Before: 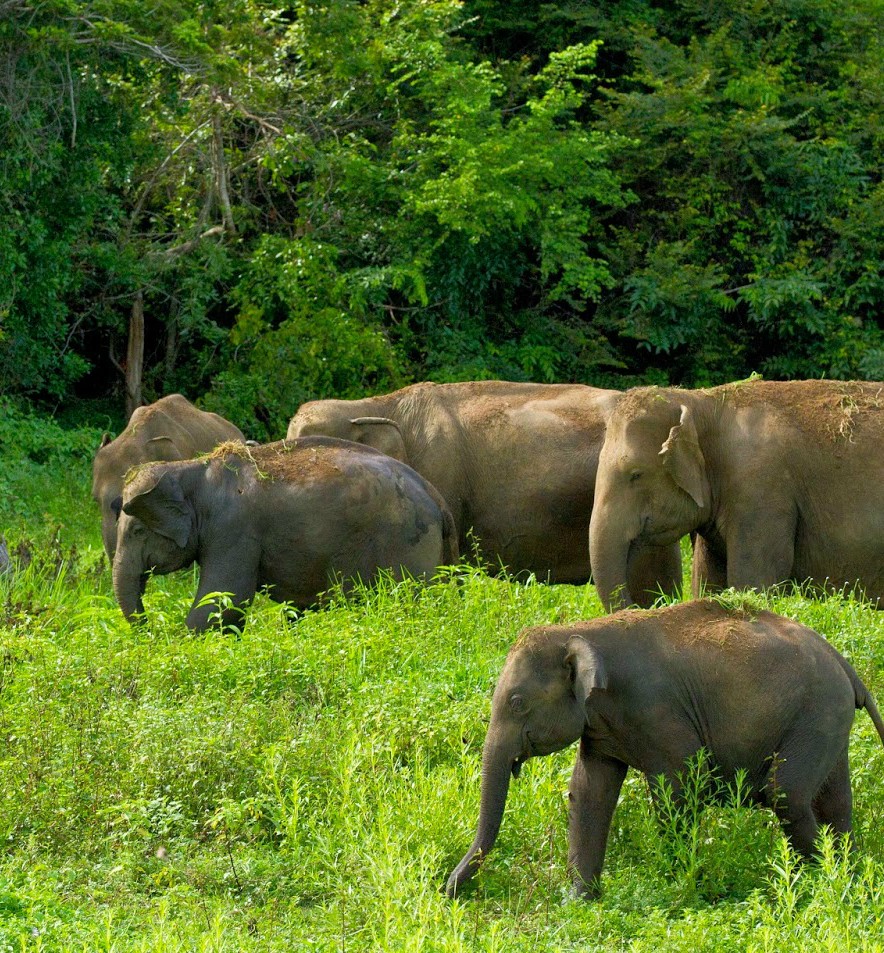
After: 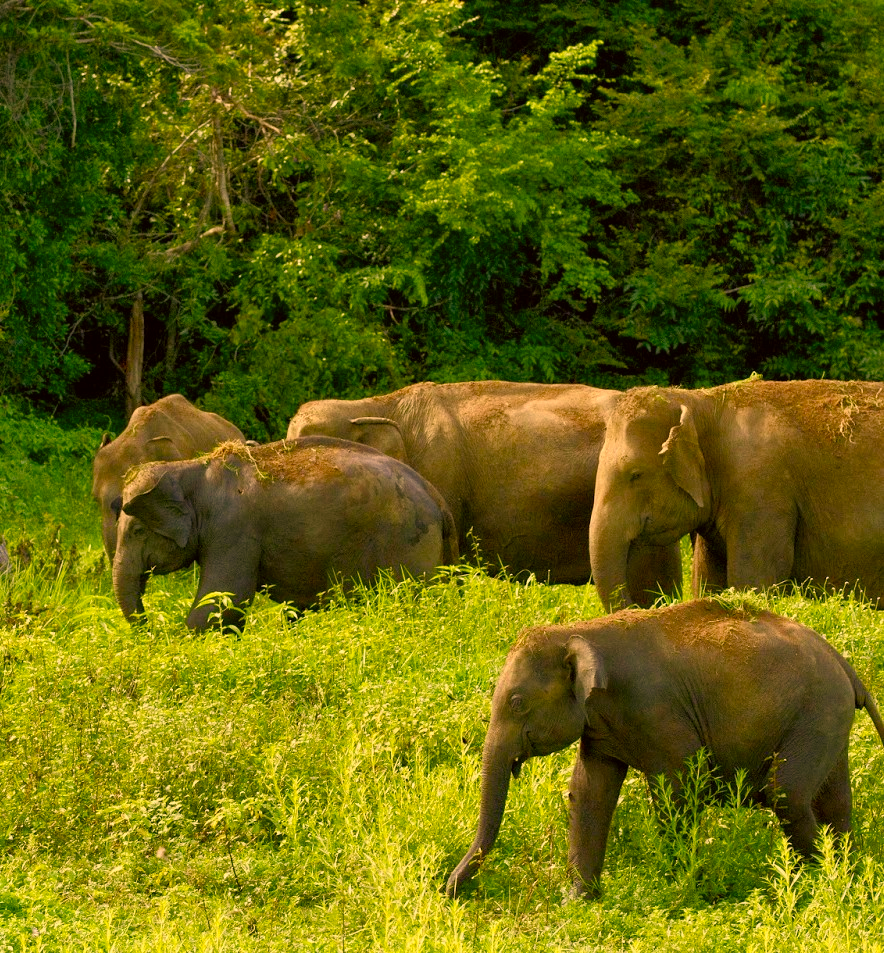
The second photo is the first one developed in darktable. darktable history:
color correction: highlights a* 17.94, highlights b* 35.39, shadows a* 1.48, shadows b* 6.42, saturation 1.01
color balance rgb: perceptual saturation grading › global saturation 20%, perceptual saturation grading › highlights -50%, perceptual saturation grading › shadows 30%
